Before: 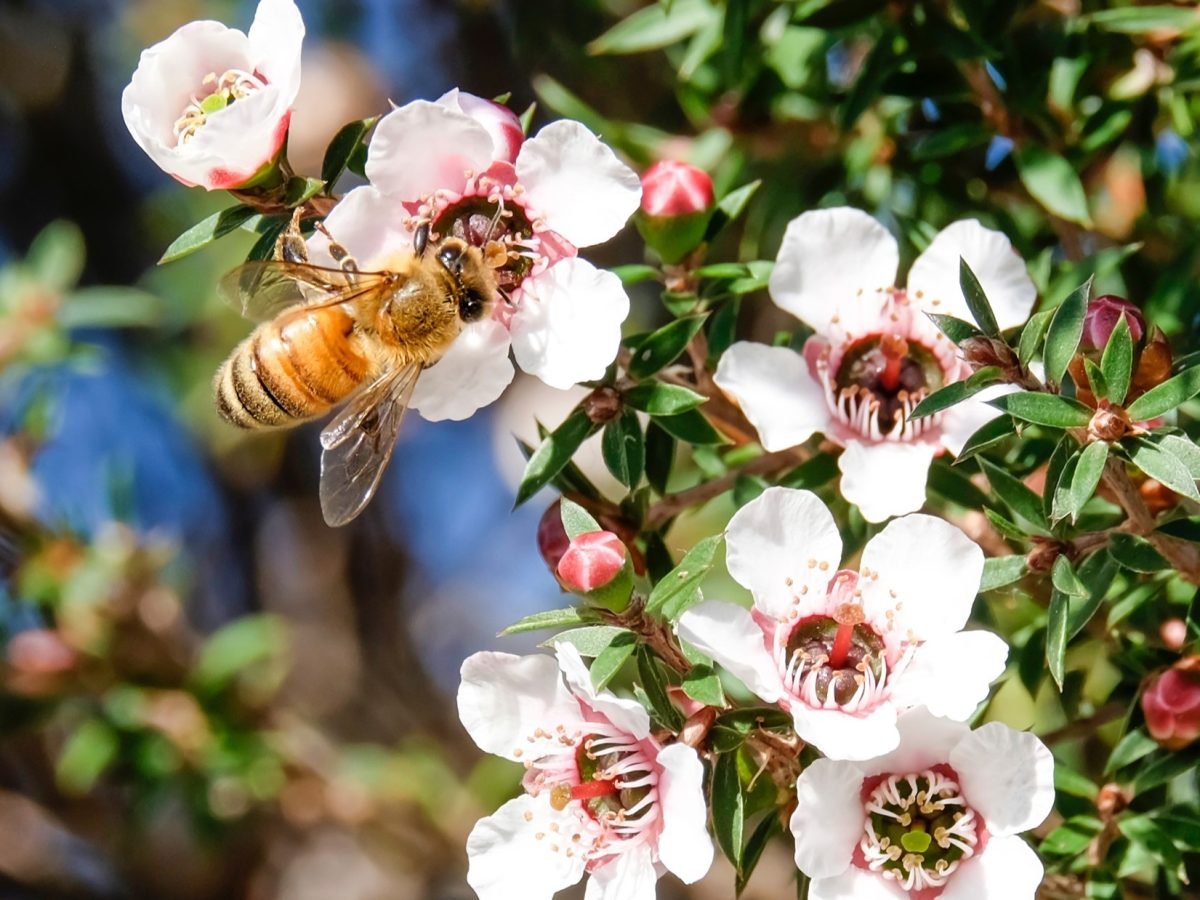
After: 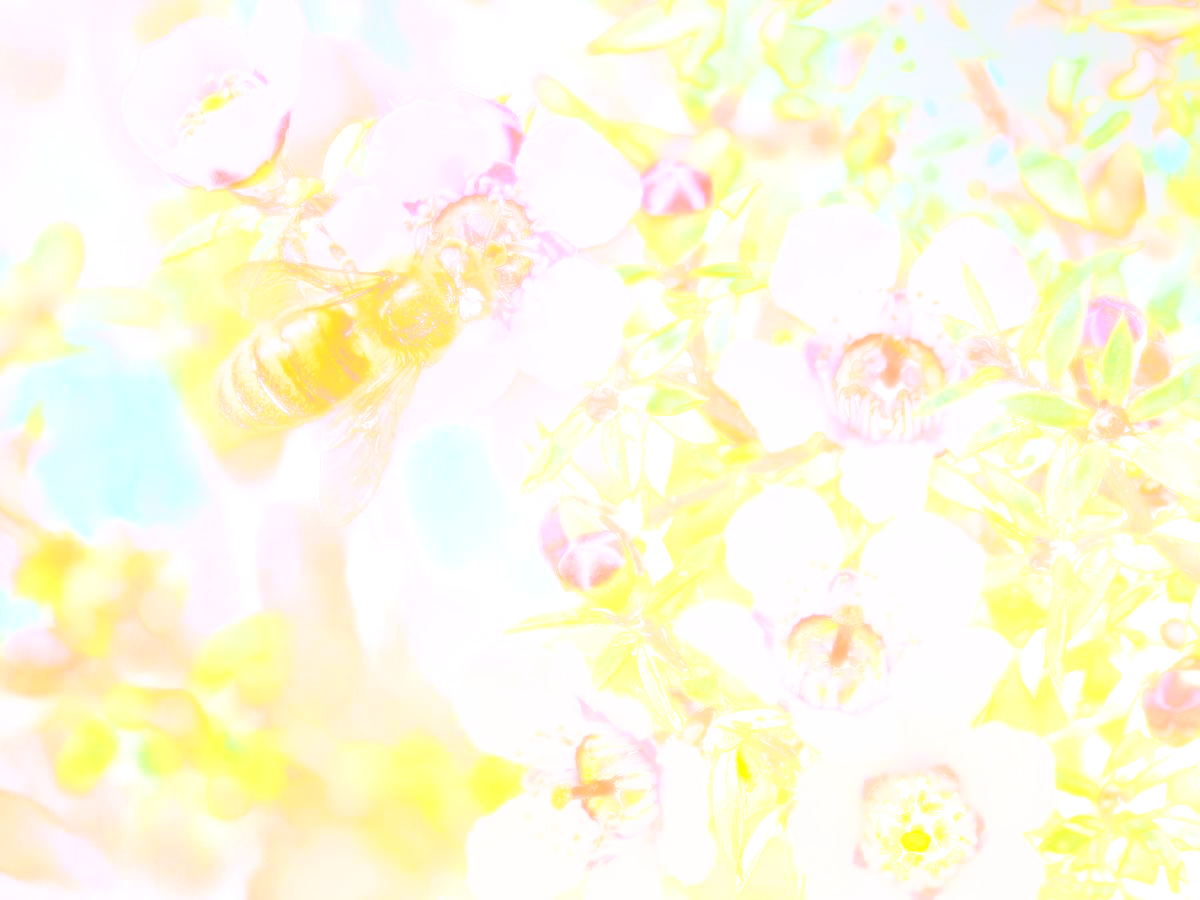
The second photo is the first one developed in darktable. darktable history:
base curve: curves: ch0 [(0, 0) (0.028, 0.03) (0.121, 0.232) (0.46, 0.748) (0.859, 0.968) (1, 1)], preserve colors none
shadows and highlights: radius 171.16, shadows 27, white point adjustment 3.13, highlights -67.95, soften with gaussian
bloom: size 85%, threshold 5%, strength 85%
rgb levels: mode RGB, independent channels, levels [[0, 0.474, 1], [0, 0.5, 1], [0, 0.5, 1]]
sharpen: on, module defaults
exposure: compensate highlight preservation false
color balance rgb: shadows lift › hue 87.51°, highlights gain › chroma 1.62%, highlights gain › hue 55.1°, global offset › chroma 0.06%, global offset › hue 253.66°, linear chroma grading › global chroma 0.5%, perceptual saturation grading › global saturation 16.38%
graduated density: hue 238.83°, saturation 50%
